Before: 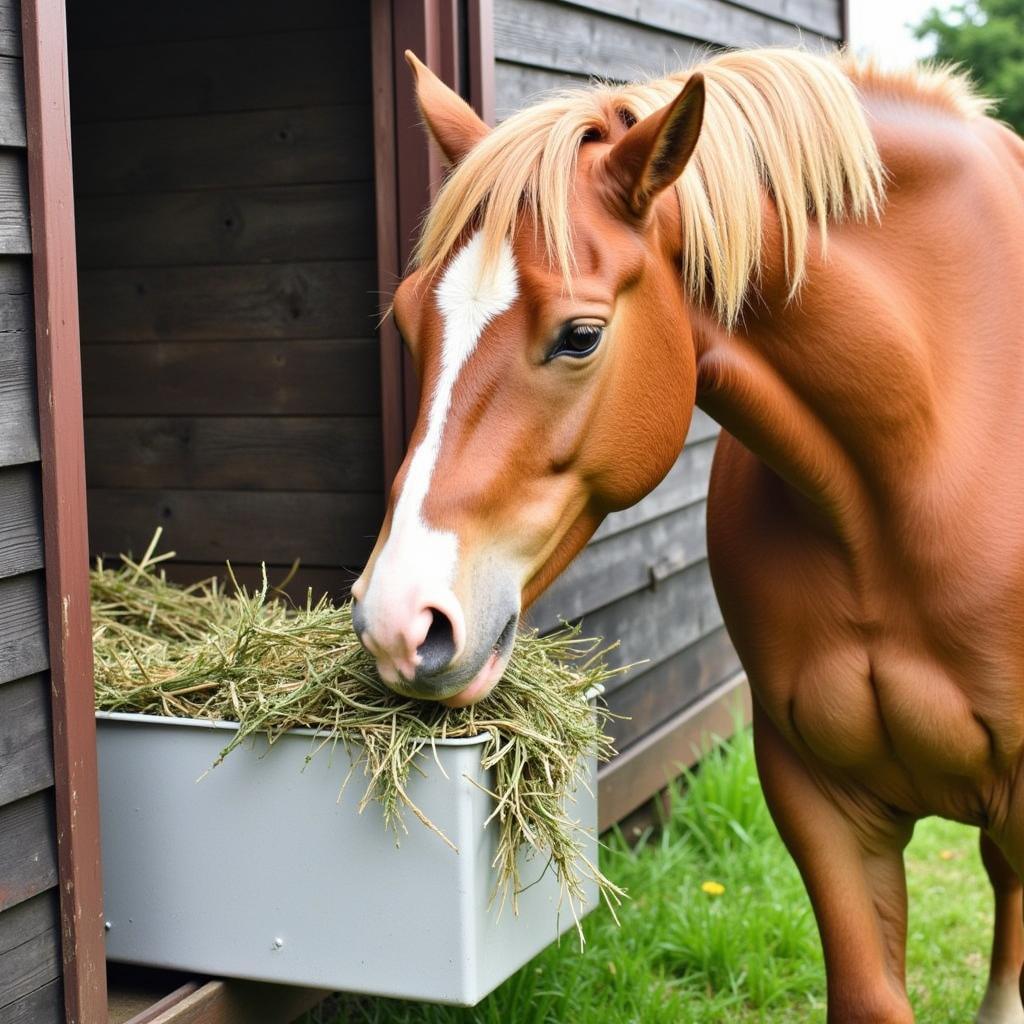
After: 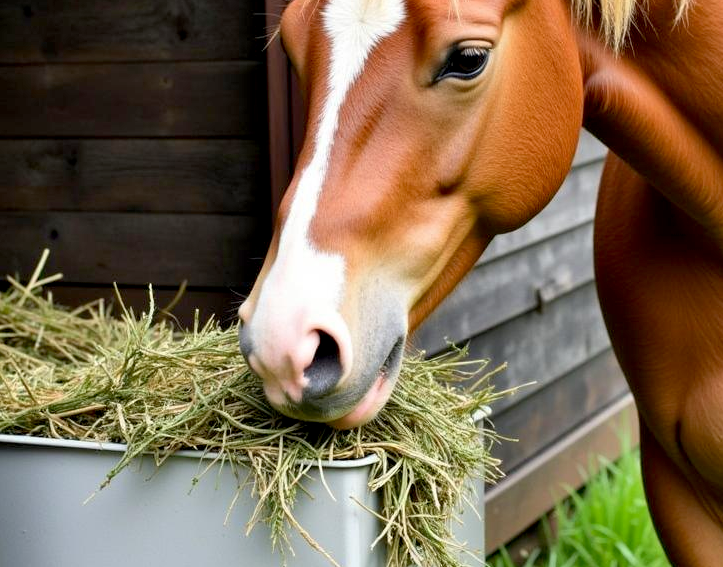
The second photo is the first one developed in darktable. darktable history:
crop: left 11.067%, top 27.242%, right 18.284%, bottom 17.307%
exposure: black level correction 0.01, exposure 0.015 EV, compensate highlight preservation false
